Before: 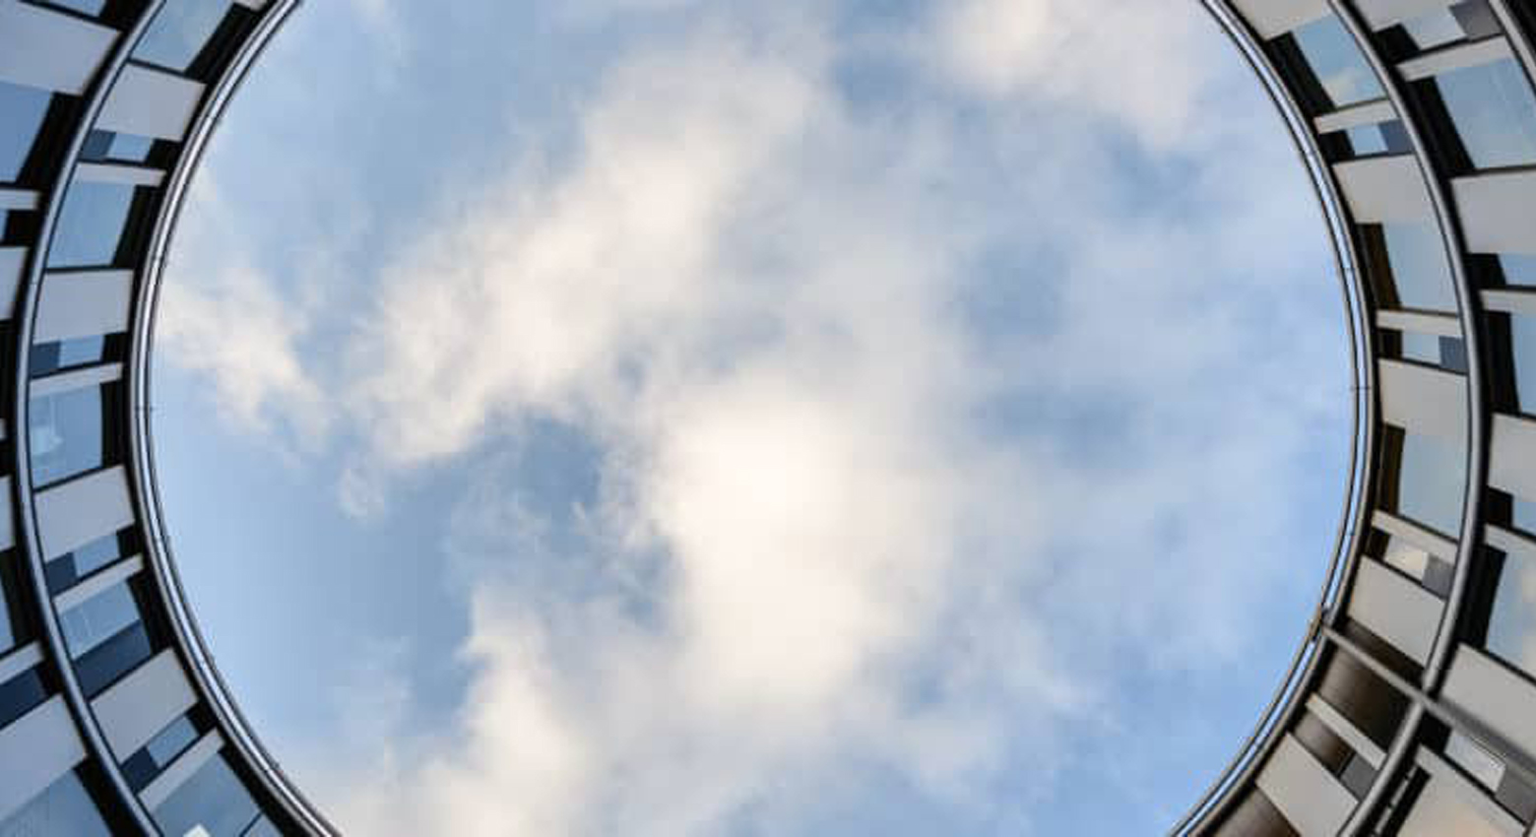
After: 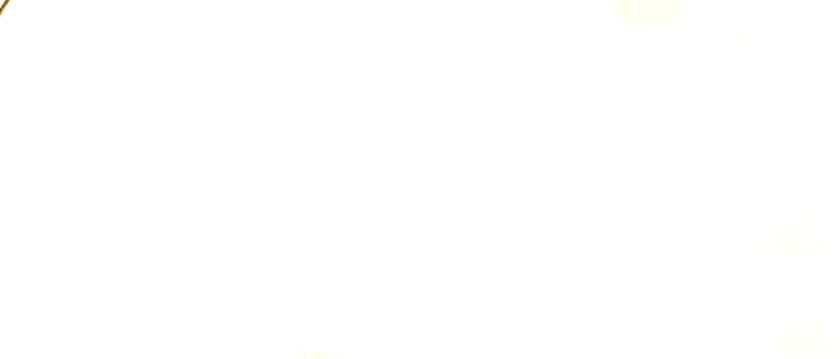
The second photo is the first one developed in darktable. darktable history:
contrast equalizer: y [[0.5, 0.501, 0.525, 0.597, 0.58, 0.514], [0.5 ×6], [0.5 ×6], [0 ×6], [0 ×6]]
white balance: red 1.138, green 0.996, blue 0.812
contrast brightness saturation: contrast 0.57, brightness 0.57, saturation -0.34
crop: left 15.306%, top 9.065%, right 30.789%, bottom 48.638%
exposure: exposure -0.151 EV, compensate highlight preservation false
local contrast: highlights 100%, shadows 100%, detail 120%, midtone range 0.2
colorize: hue 36°, source mix 100%
